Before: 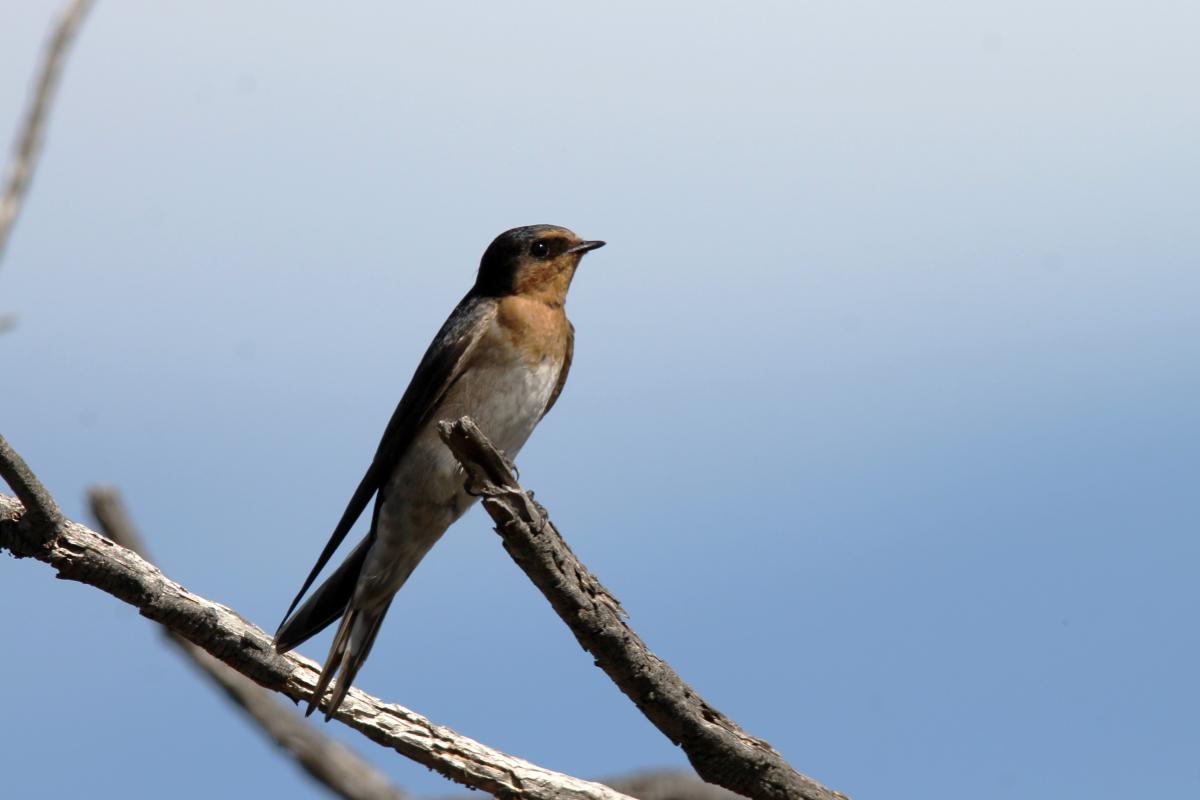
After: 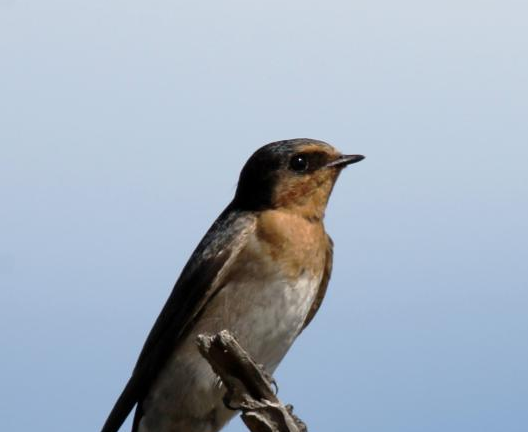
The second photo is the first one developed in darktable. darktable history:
crop: left 20.131%, top 10.834%, right 35.657%, bottom 34.339%
